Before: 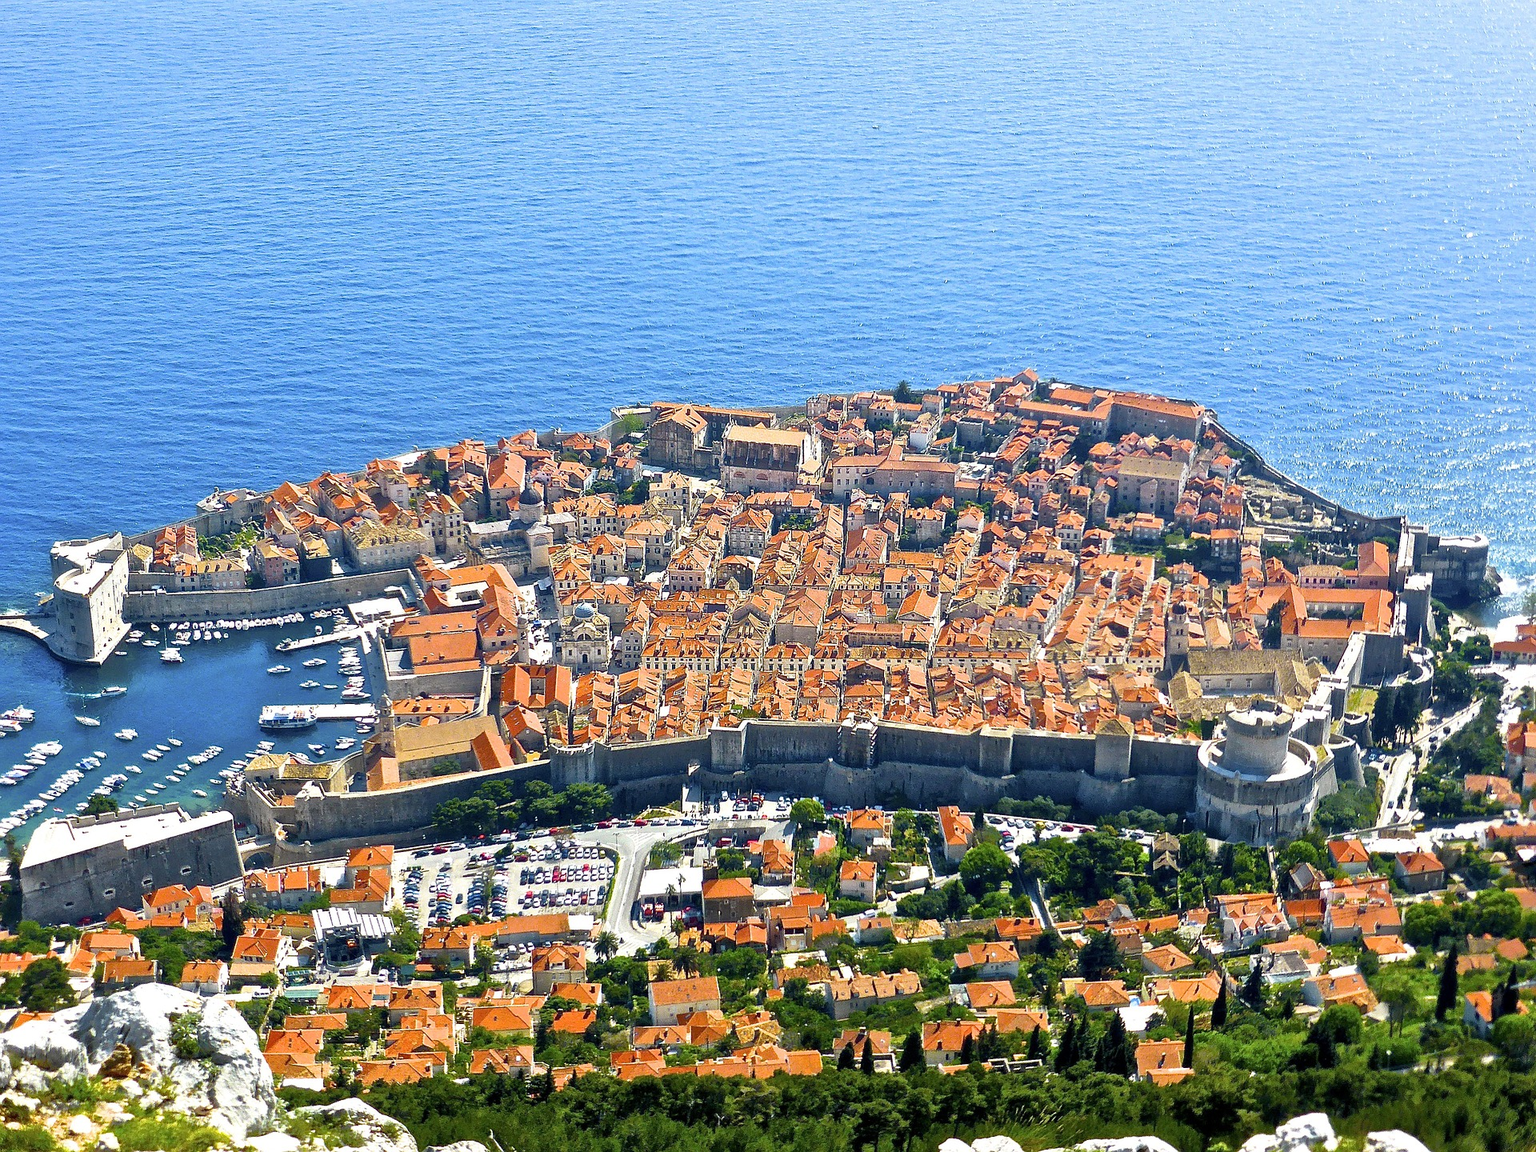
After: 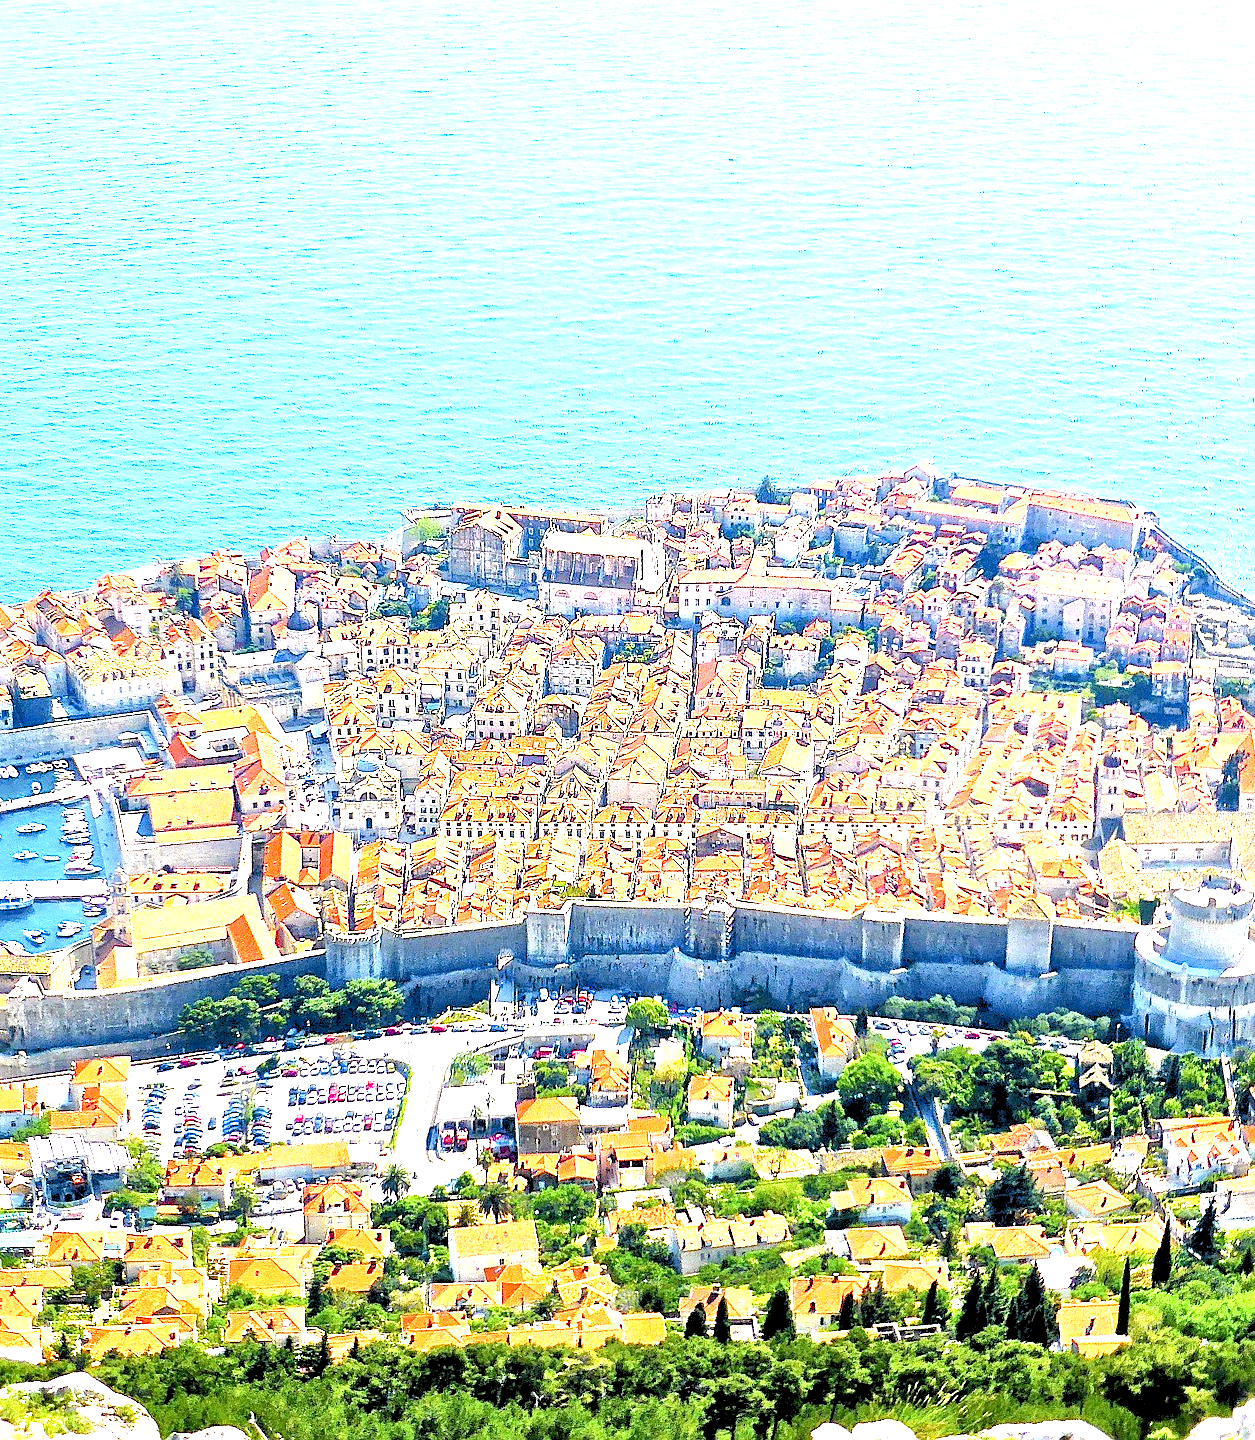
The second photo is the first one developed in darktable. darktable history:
shadows and highlights: shadows 74, highlights -23.23, soften with gaussian
sharpen: amount 0.212
tone equalizer: -8 EV -0.738 EV, -7 EV -0.704 EV, -6 EV -0.639 EV, -5 EV -0.396 EV, -3 EV 0.39 EV, -2 EV 0.6 EV, -1 EV 0.699 EV, +0 EV 0.735 EV, edges refinement/feathering 500, mask exposure compensation -1.57 EV, preserve details no
exposure: black level correction 0, exposure 1.376 EV, compensate highlight preservation false
levels: black 3.85%, levels [0.072, 0.414, 0.976]
crop and rotate: left 18.886%, right 15.705%
